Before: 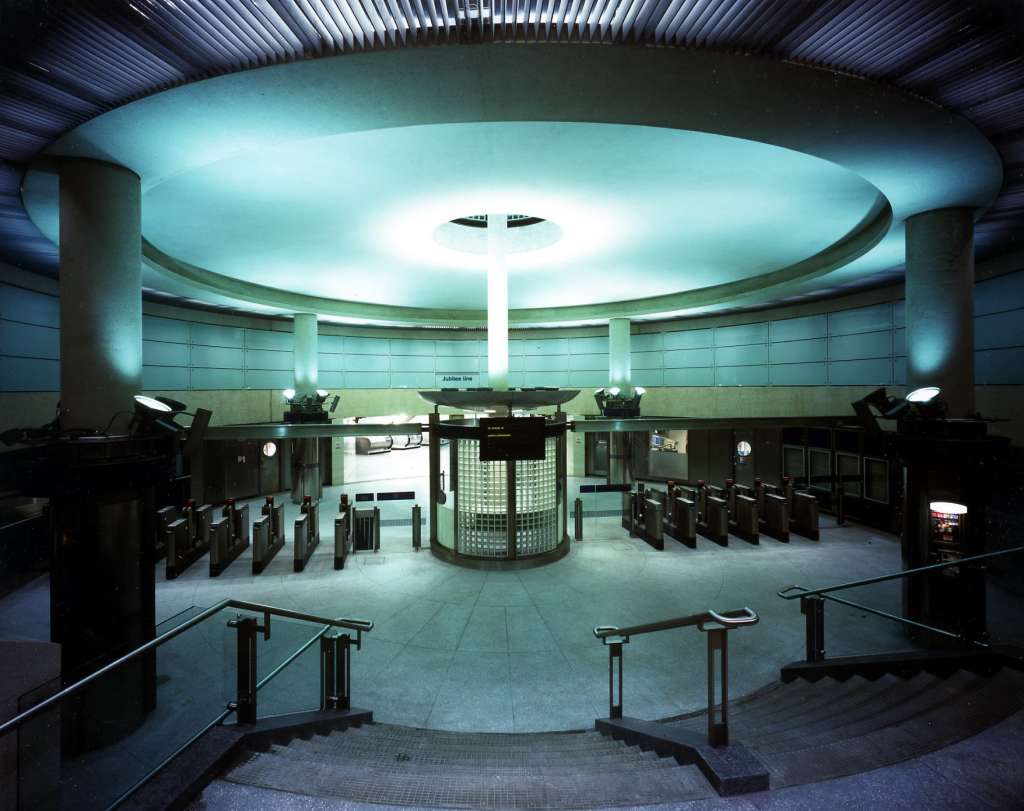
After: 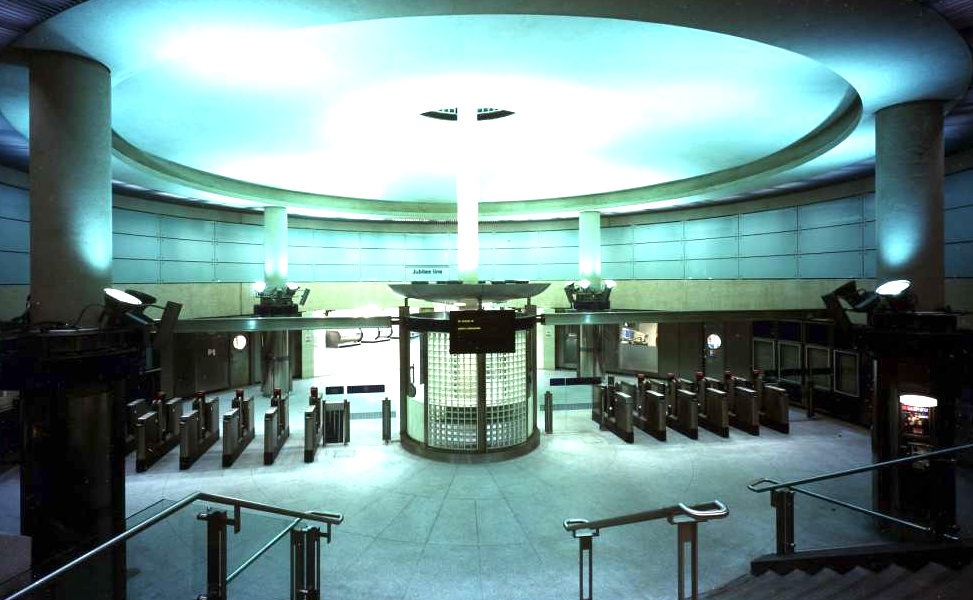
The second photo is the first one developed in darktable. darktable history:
exposure: exposure 1 EV, compensate highlight preservation false
crop and rotate: left 2.991%, top 13.302%, right 1.981%, bottom 12.636%
